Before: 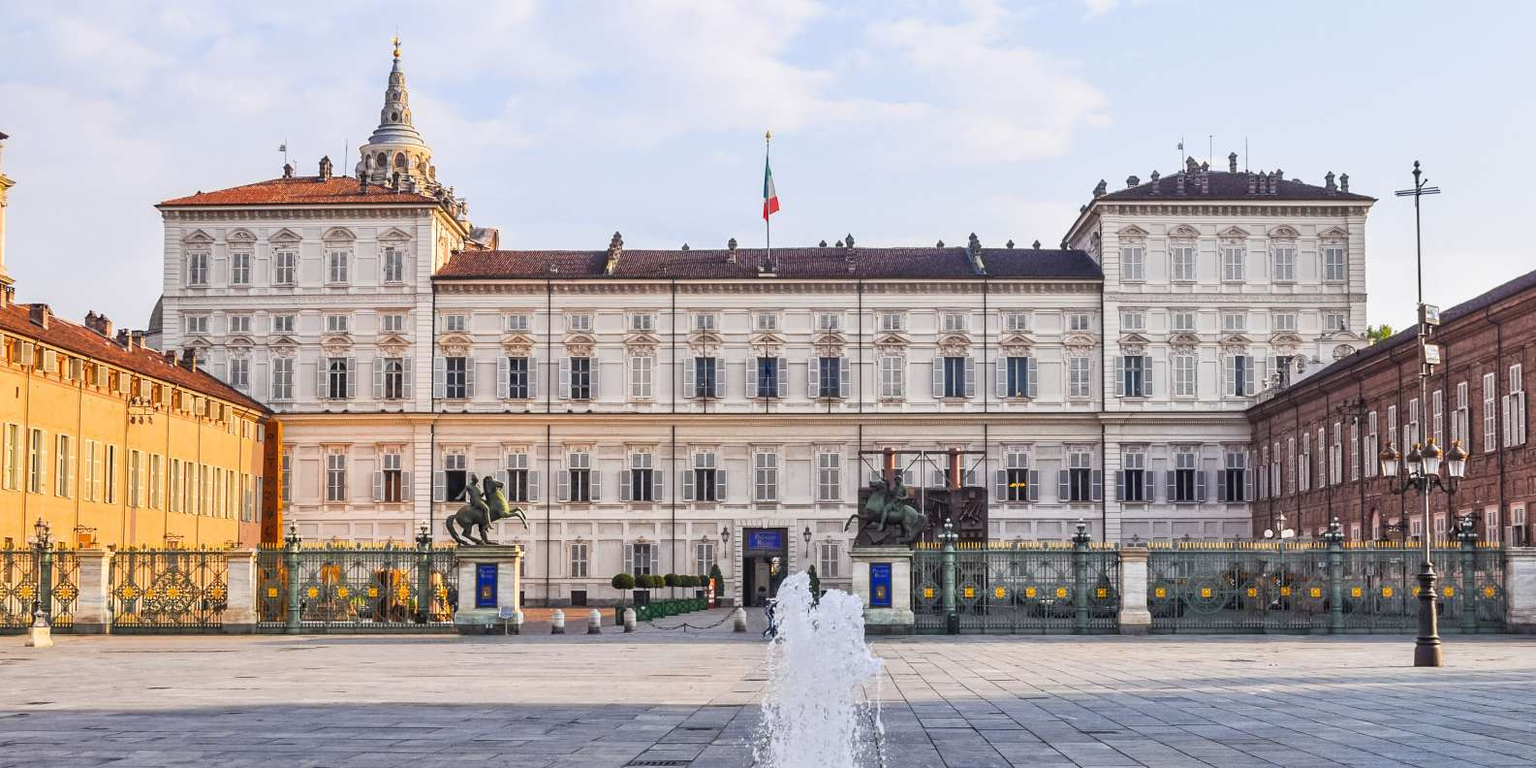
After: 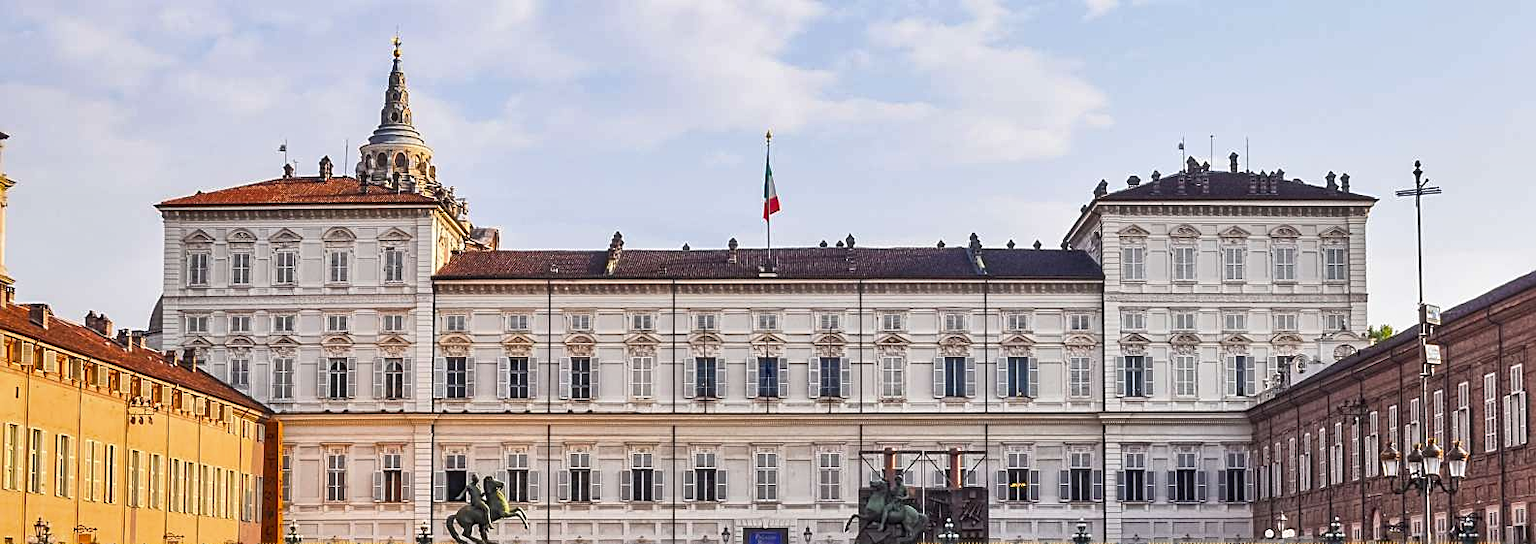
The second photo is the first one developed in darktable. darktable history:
shadows and highlights: shadows 33.38, highlights -47.5, compress 49.69%, soften with gaussian
sharpen: on, module defaults
crop: right 0%, bottom 29.043%
